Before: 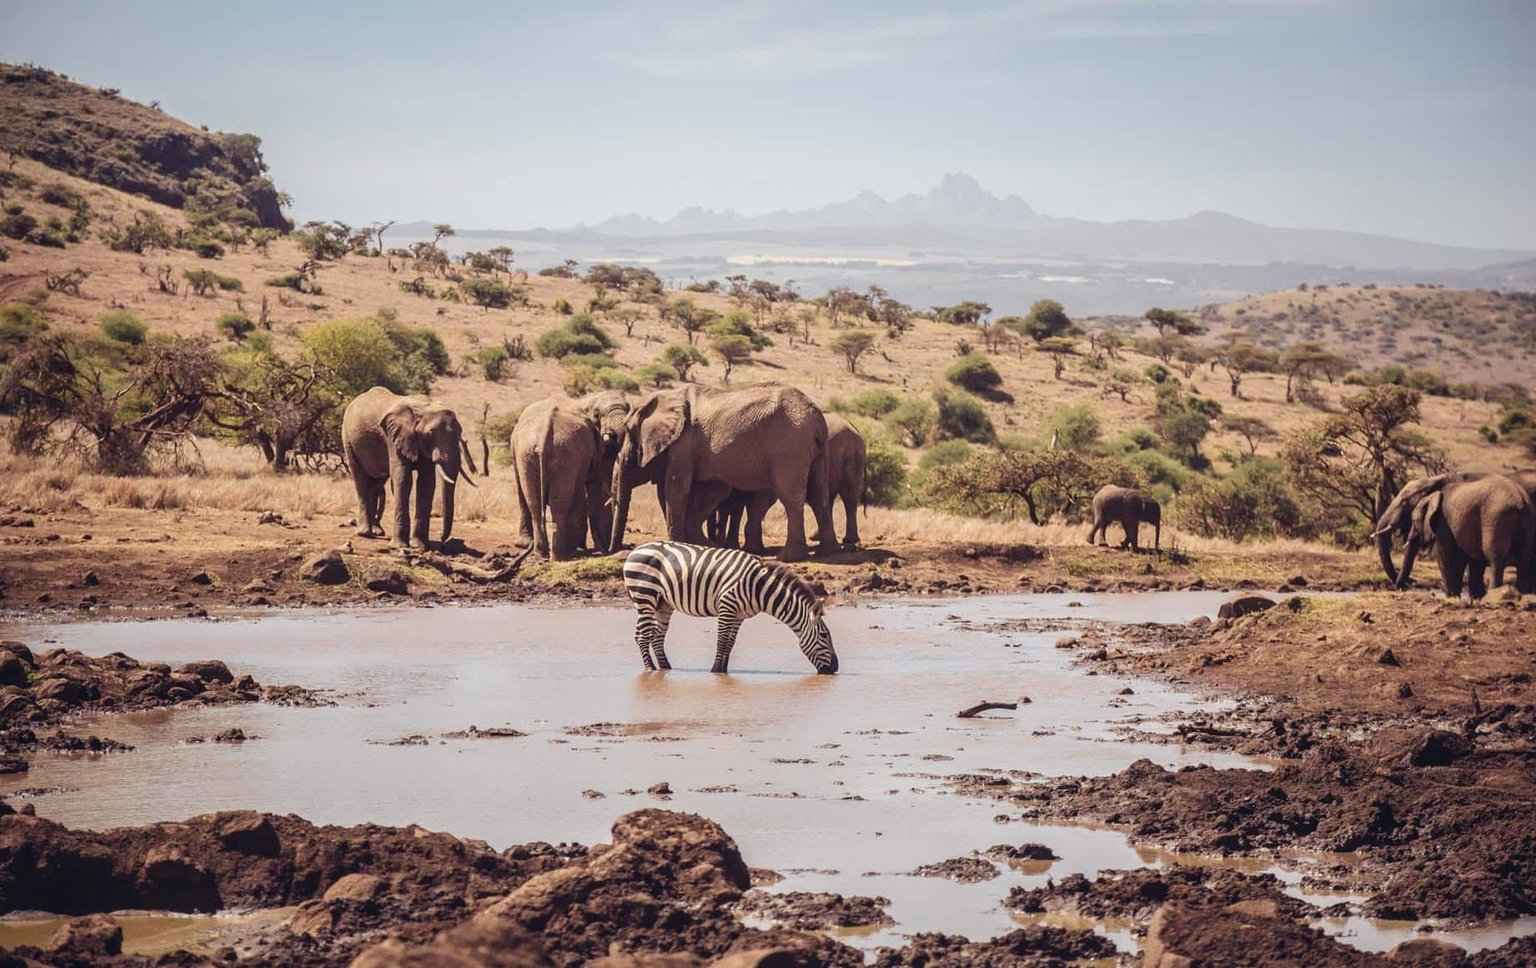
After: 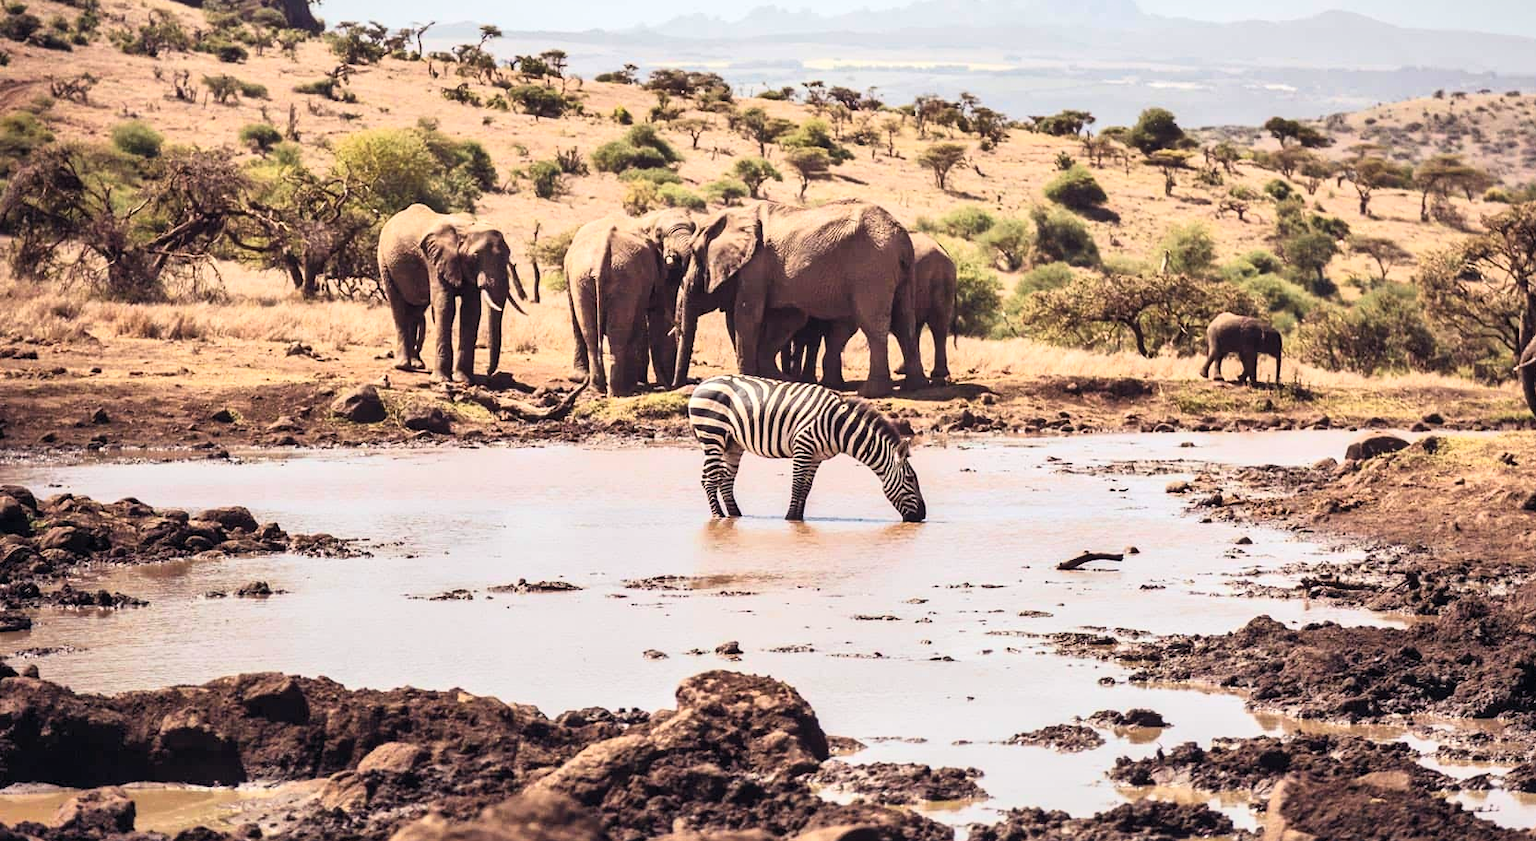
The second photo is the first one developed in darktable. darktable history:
base curve: curves: ch0 [(0, 0) (0.005, 0.002) (0.193, 0.295) (0.399, 0.664) (0.75, 0.928) (1, 1)]
crop: top 20.916%, right 9.437%, bottom 0.316%
shadows and highlights: shadows 60, soften with gaussian
levels: mode automatic, black 0.023%, white 99.97%, levels [0.062, 0.494, 0.925]
